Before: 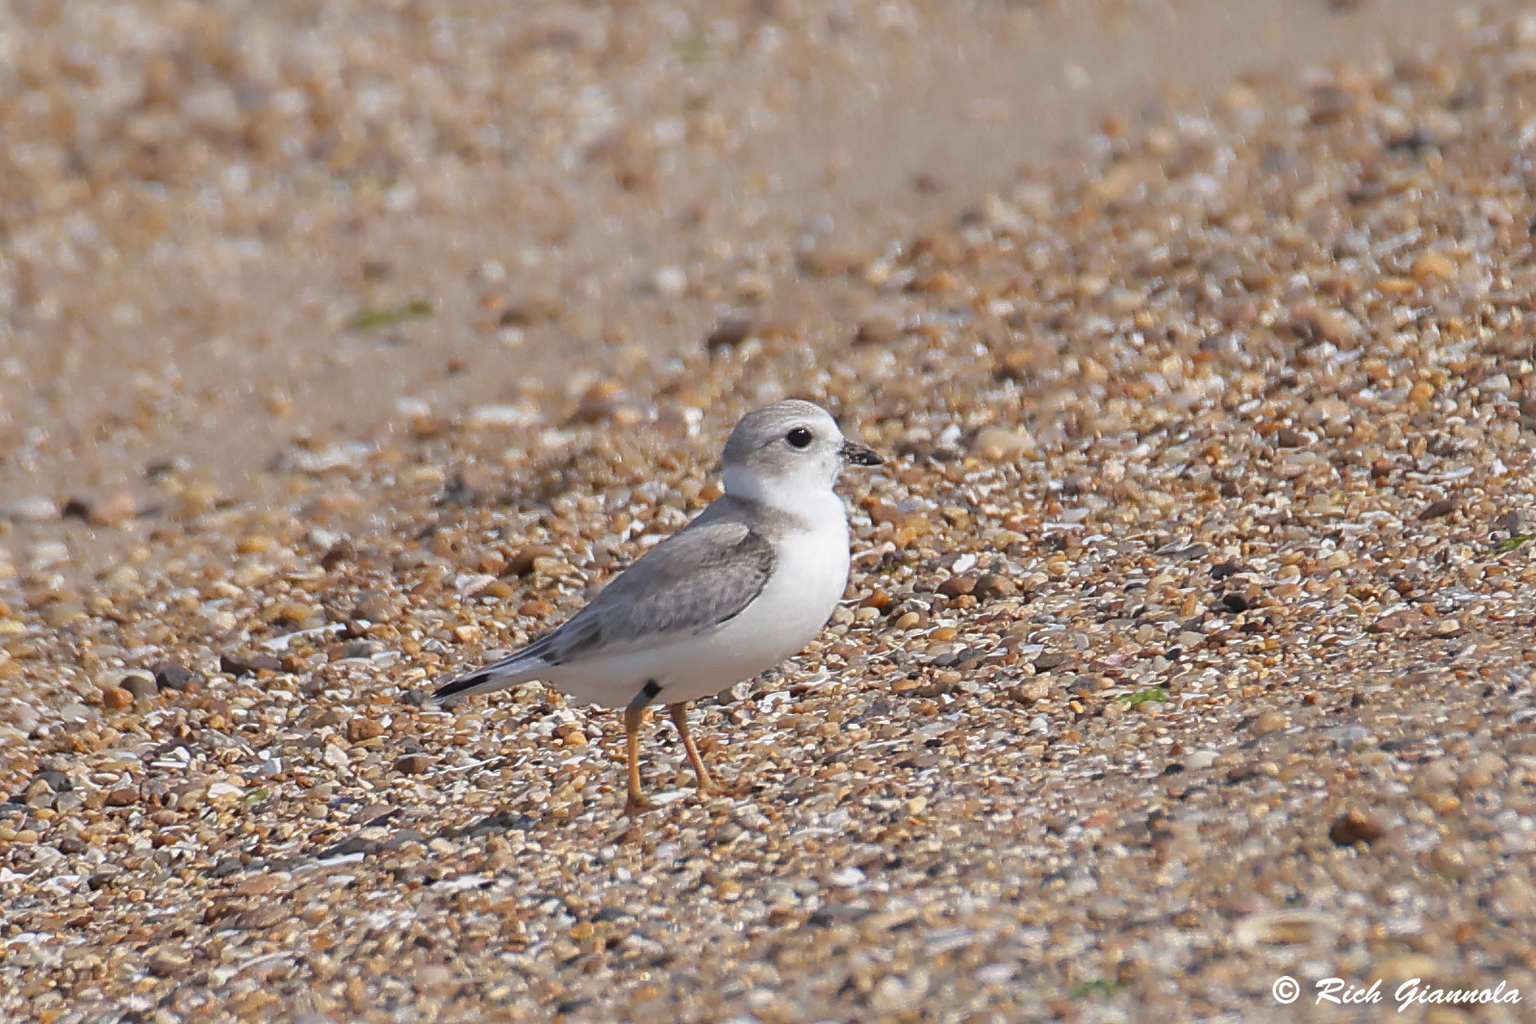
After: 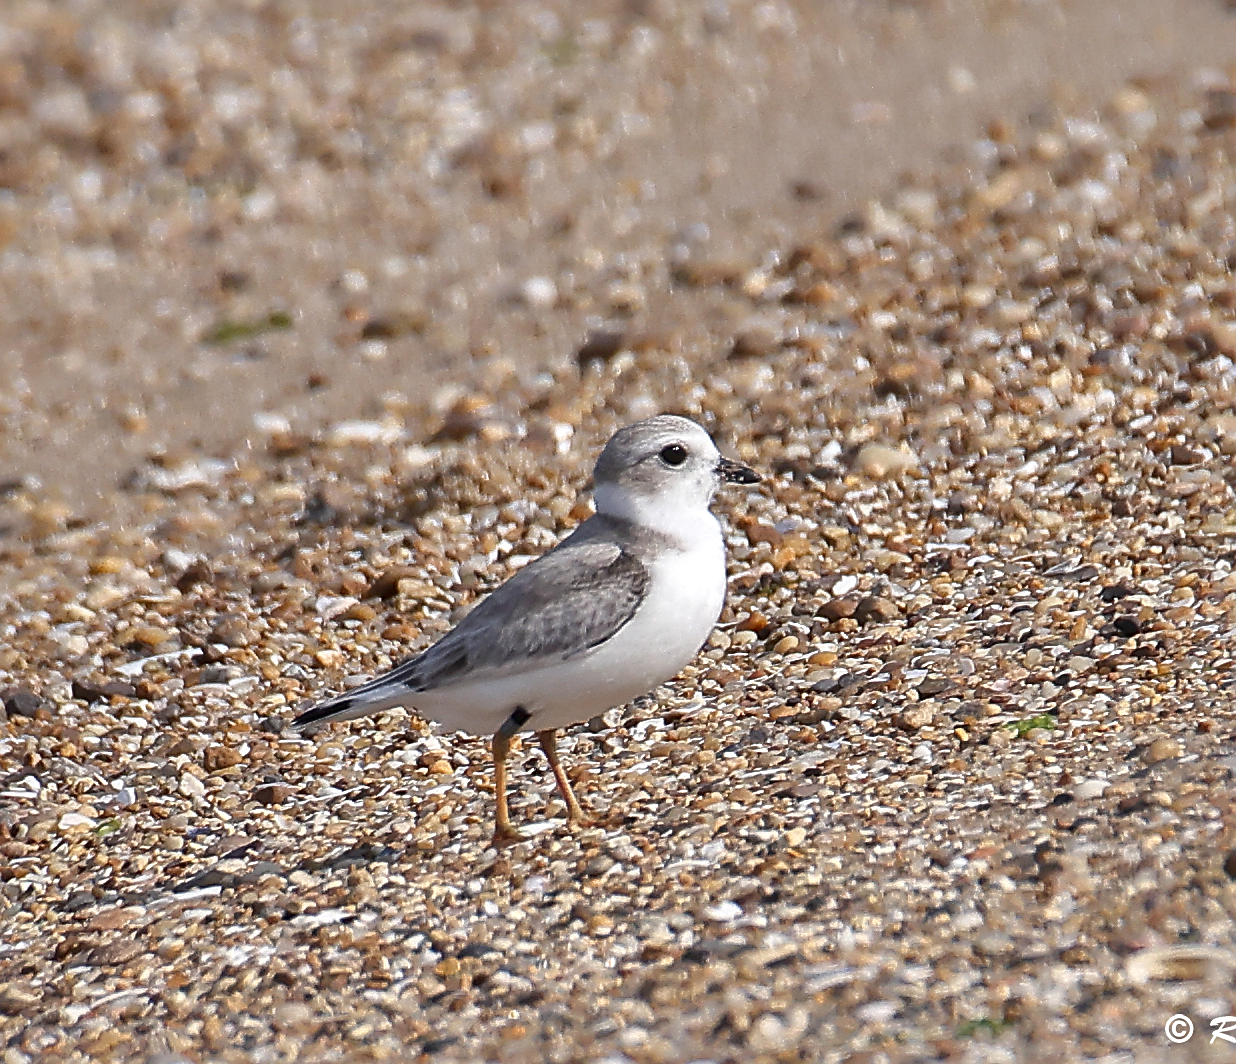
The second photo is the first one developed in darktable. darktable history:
sharpen: on, module defaults
local contrast: mode bilateral grid, contrast 20, coarseness 50, detail 171%, midtone range 0.2
crop: left 9.88%, right 12.664%
